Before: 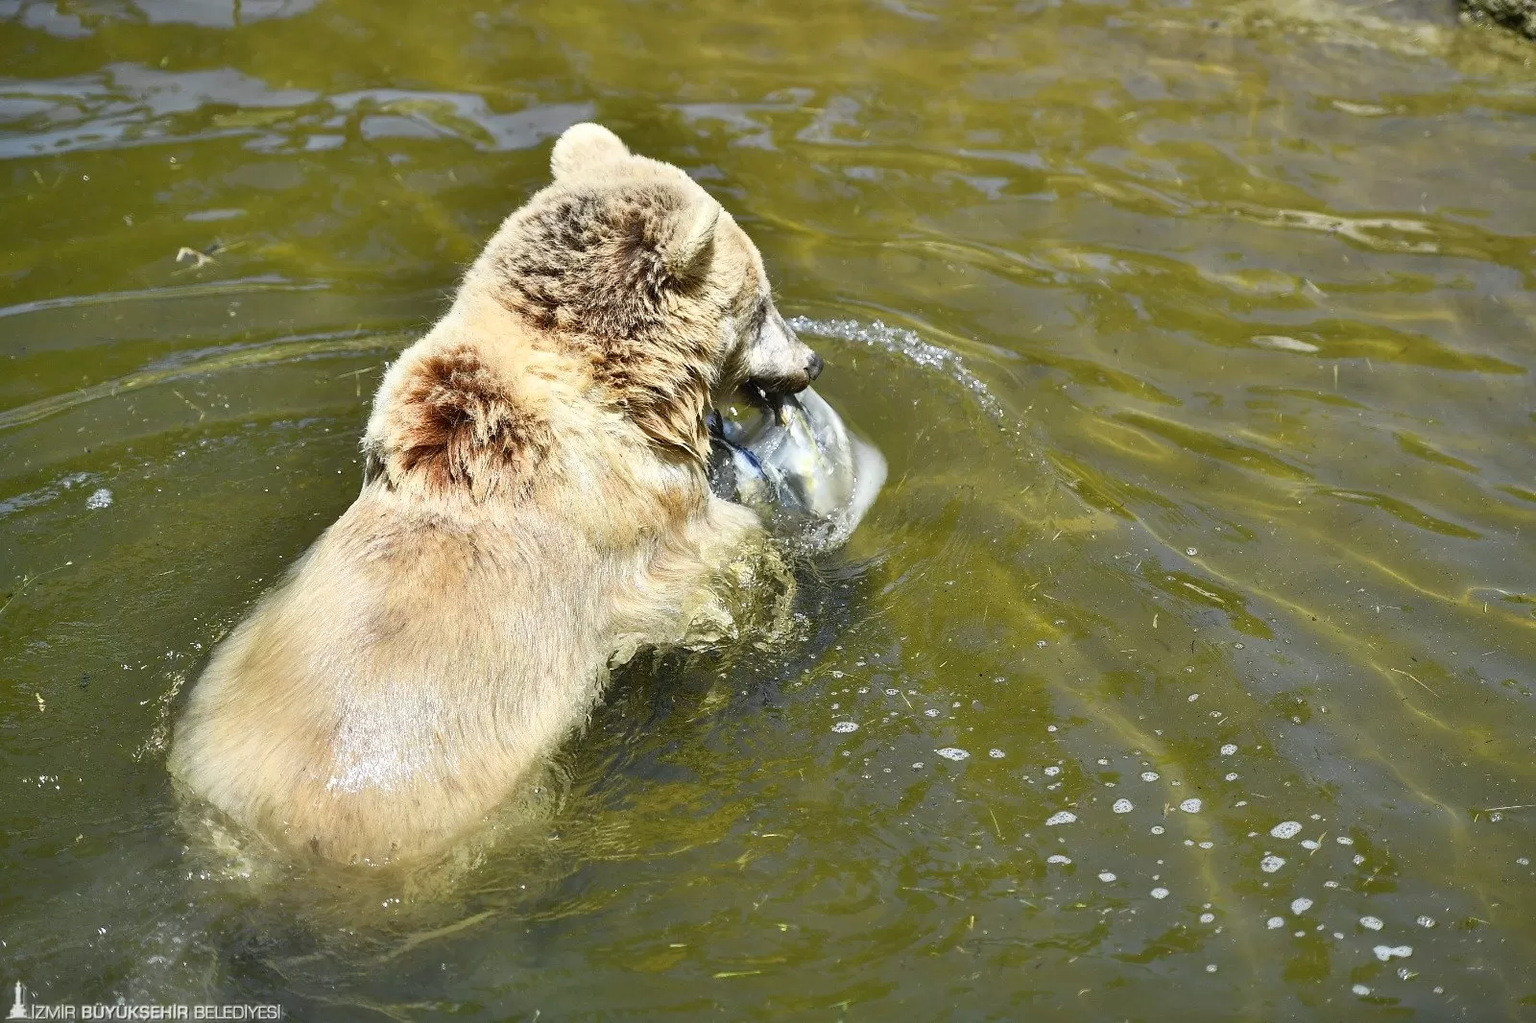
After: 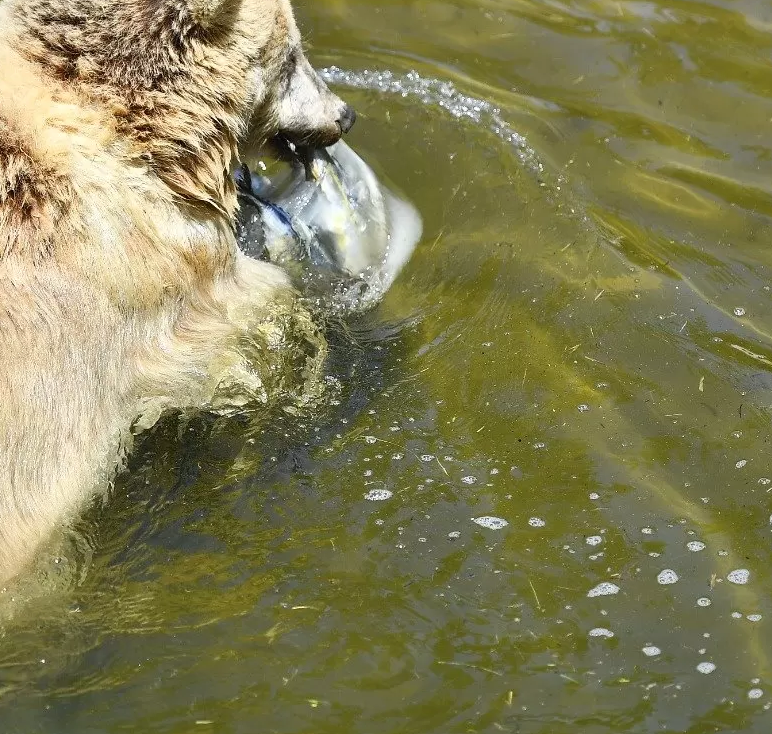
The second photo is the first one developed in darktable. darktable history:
crop: left 31.408%, top 24.687%, right 20.293%, bottom 6.419%
